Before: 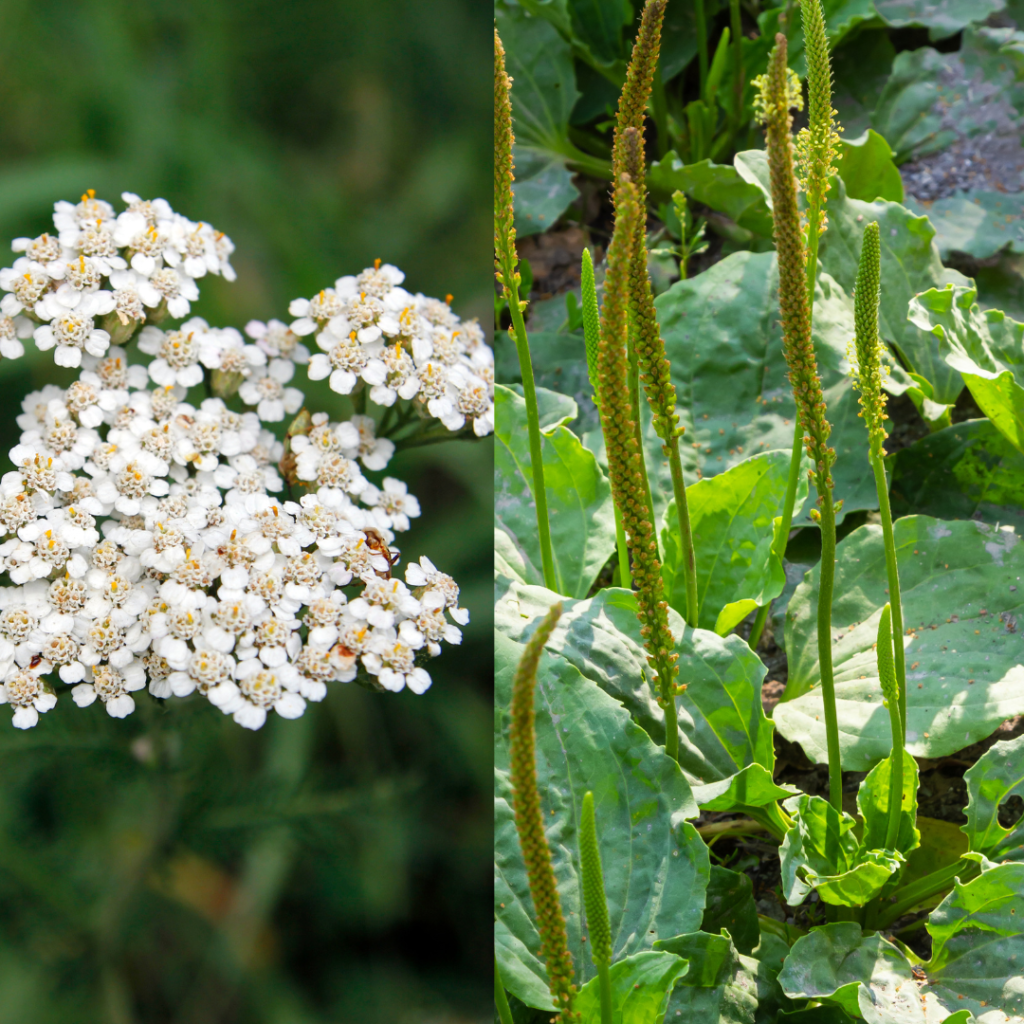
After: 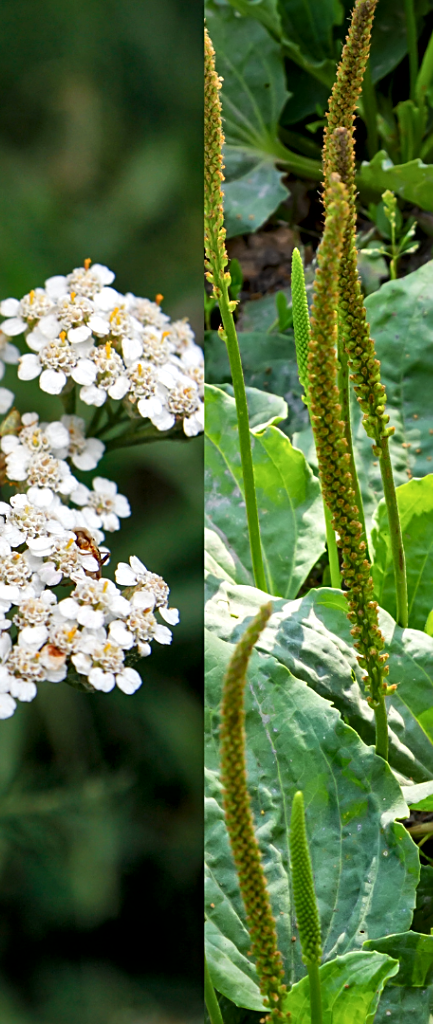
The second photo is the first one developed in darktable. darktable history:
sharpen: on, module defaults
crop: left 28.408%, right 29.266%
local contrast: mode bilateral grid, contrast 50, coarseness 49, detail 150%, midtone range 0.2
